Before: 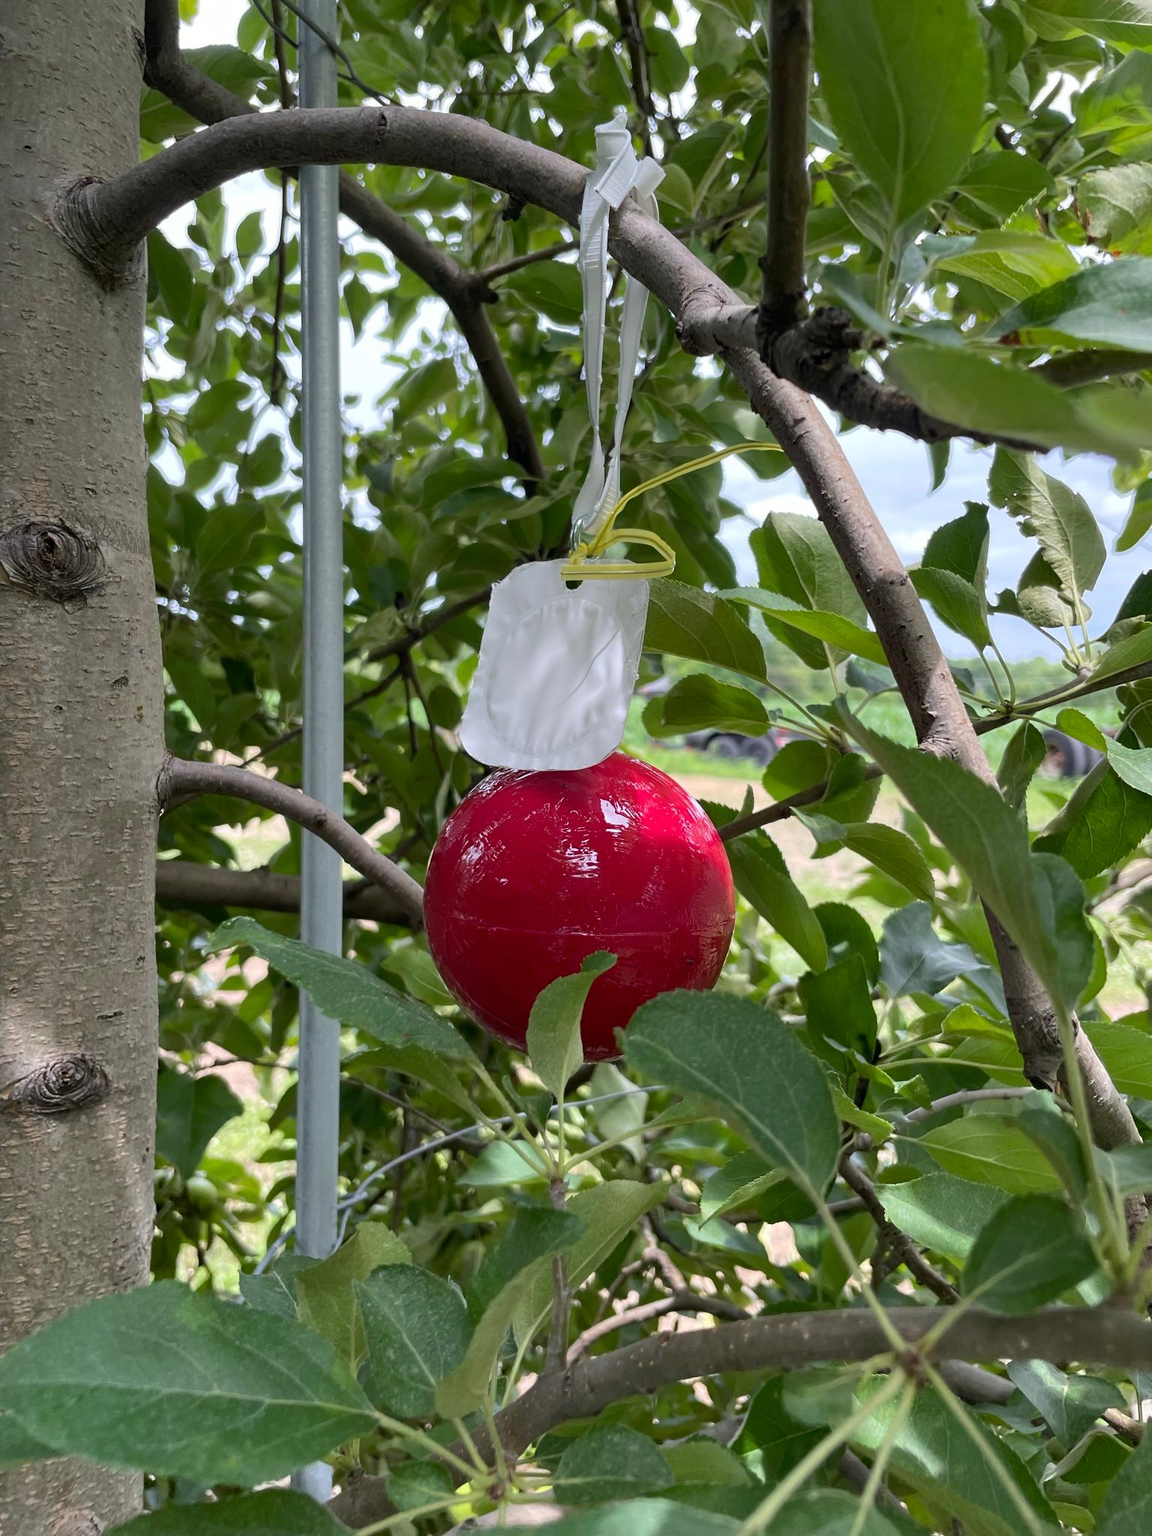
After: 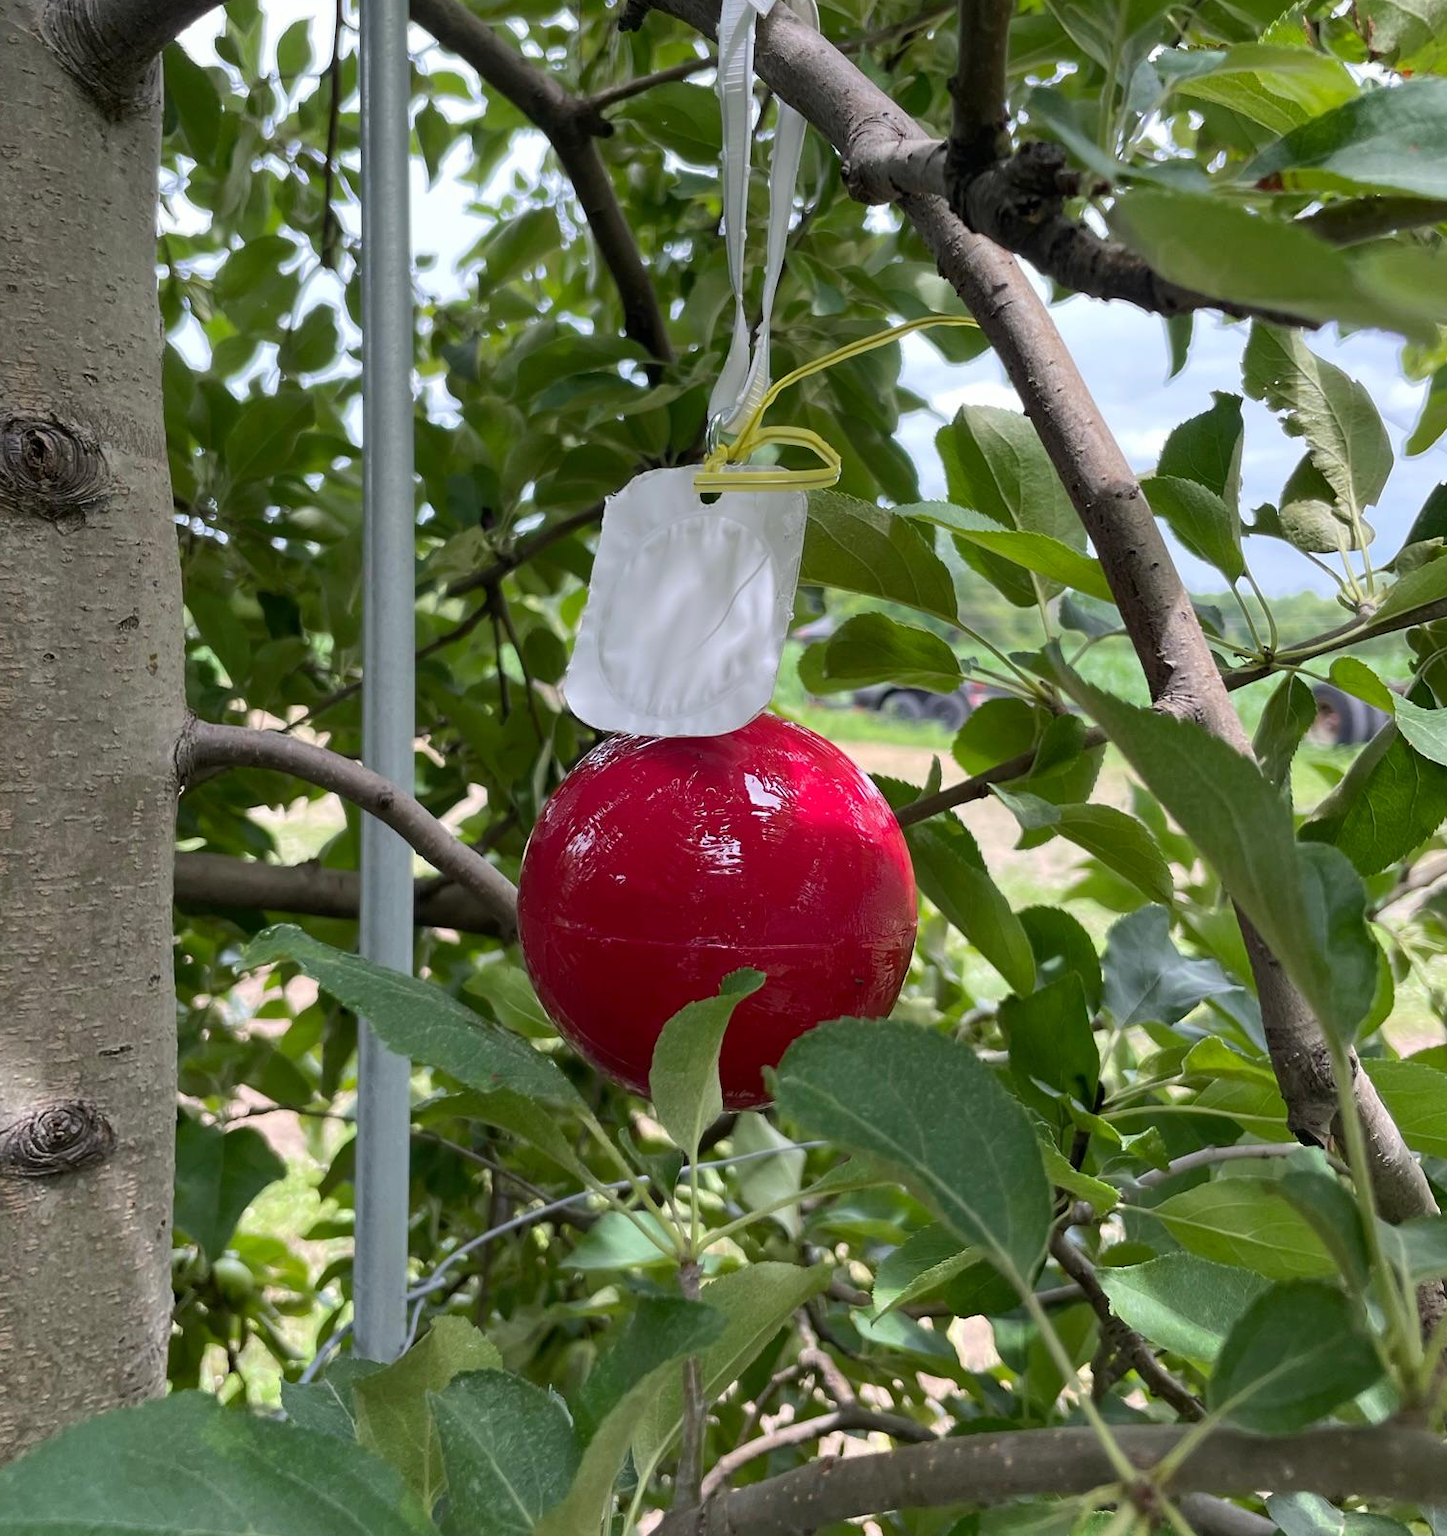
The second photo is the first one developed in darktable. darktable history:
exposure: compensate highlight preservation false
crop and rotate: left 1.814%, top 12.818%, right 0.25%, bottom 9.225%
